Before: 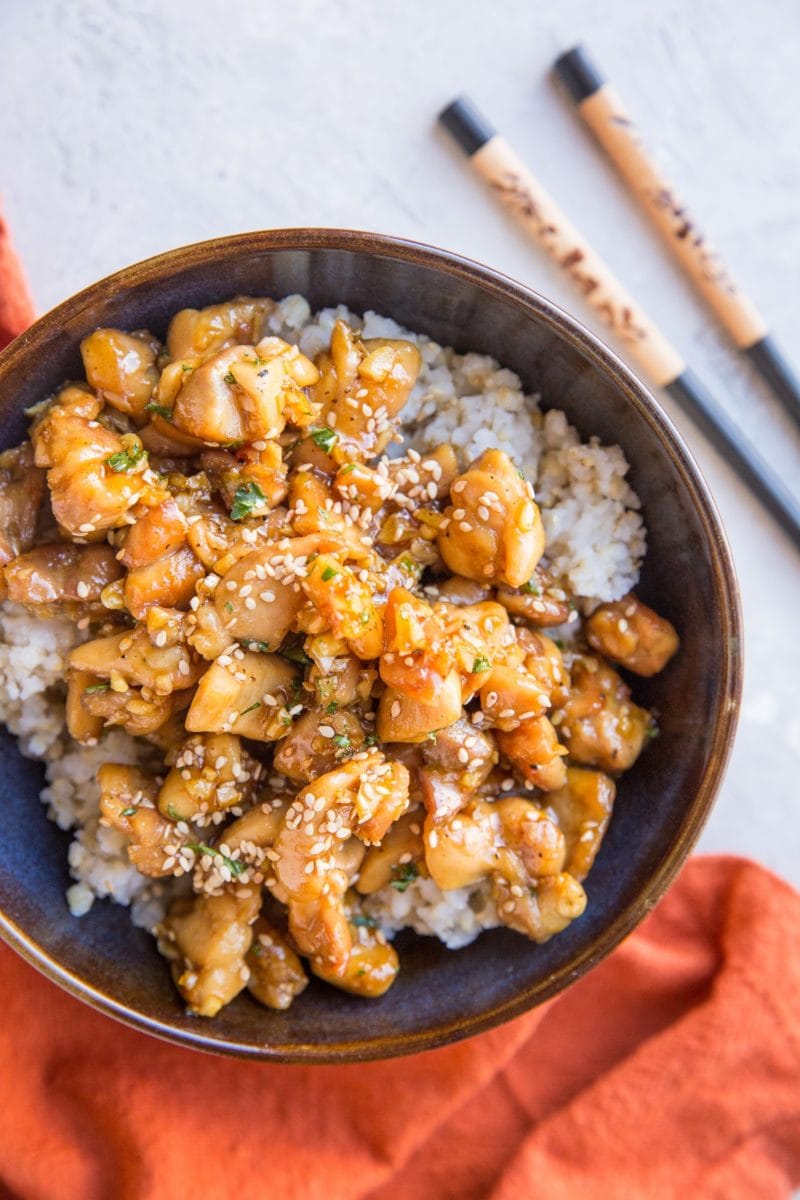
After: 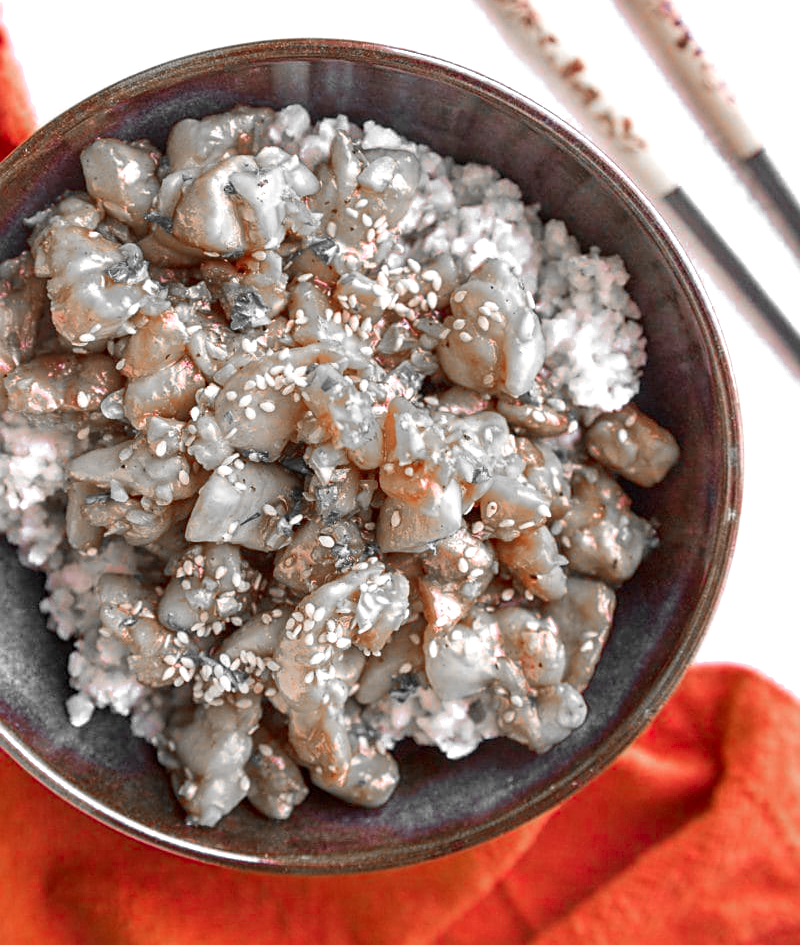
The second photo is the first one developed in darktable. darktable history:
exposure: black level correction 0, exposure 0.5 EV, compensate highlight preservation false
crop and rotate: top 15.902%, bottom 5.316%
sharpen: on, module defaults
color zones: curves: ch0 [(0, 0.352) (0.143, 0.407) (0.286, 0.386) (0.429, 0.431) (0.571, 0.829) (0.714, 0.853) (0.857, 0.833) (1, 0.352)]; ch1 [(0, 0.604) (0.072, 0.726) (0.096, 0.608) (0.205, 0.007) (0.571, -0.006) (0.839, -0.013) (0.857, -0.012) (1, 0.604)]
